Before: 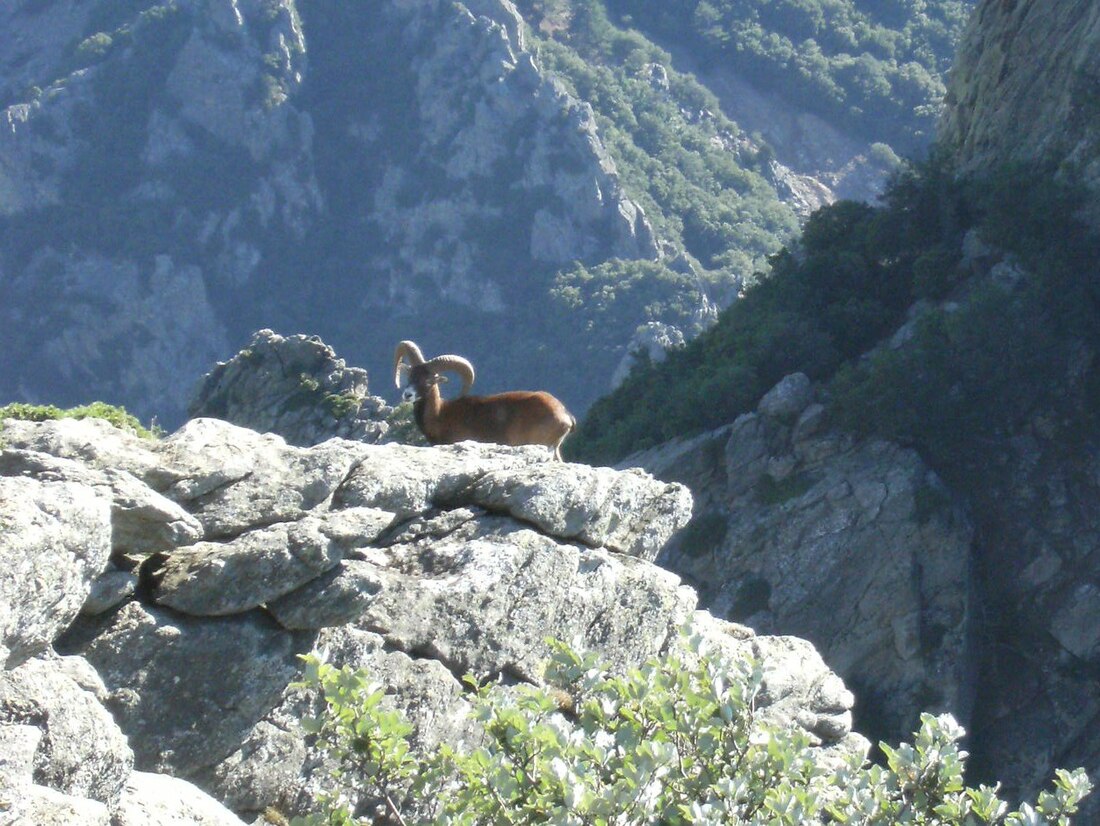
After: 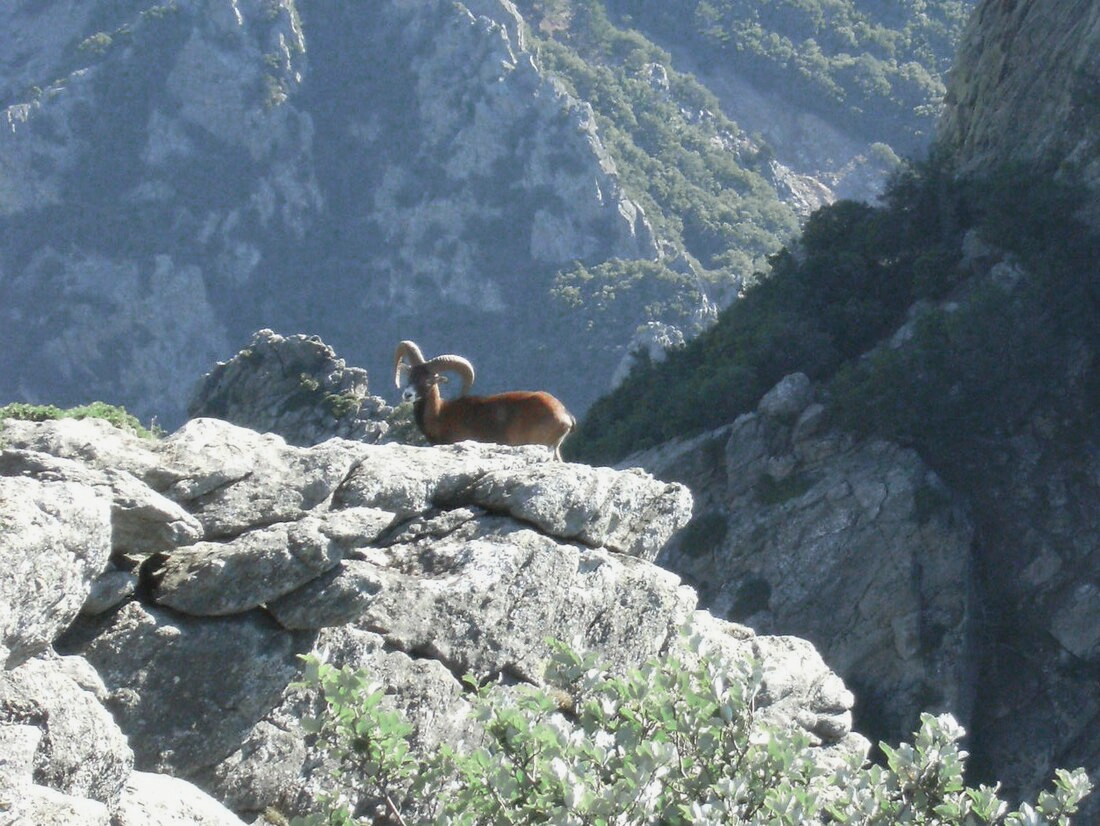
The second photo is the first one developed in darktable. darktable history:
color zones: curves: ch0 [(0, 0.466) (0.128, 0.466) (0.25, 0.5) (0.375, 0.456) (0.5, 0.5) (0.625, 0.5) (0.737, 0.652) (0.875, 0.5)]; ch1 [(0, 0.603) (0.125, 0.618) (0.261, 0.348) (0.372, 0.353) (0.497, 0.363) (0.611, 0.45) (0.731, 0.427) (0.875, 0.518) (0.998, 0.652)]; ch2 [(0, 0.559) (0.125, 0.451) (0.253, 0.564) (0.37, 0.578) (0.5, 0.466) (0.625, 0.471) (0.731, 0.471) (0.88, 0.485)]
exposure: black level correction 0.001, exposure -0.123 EV, compensate highlight preservation false
